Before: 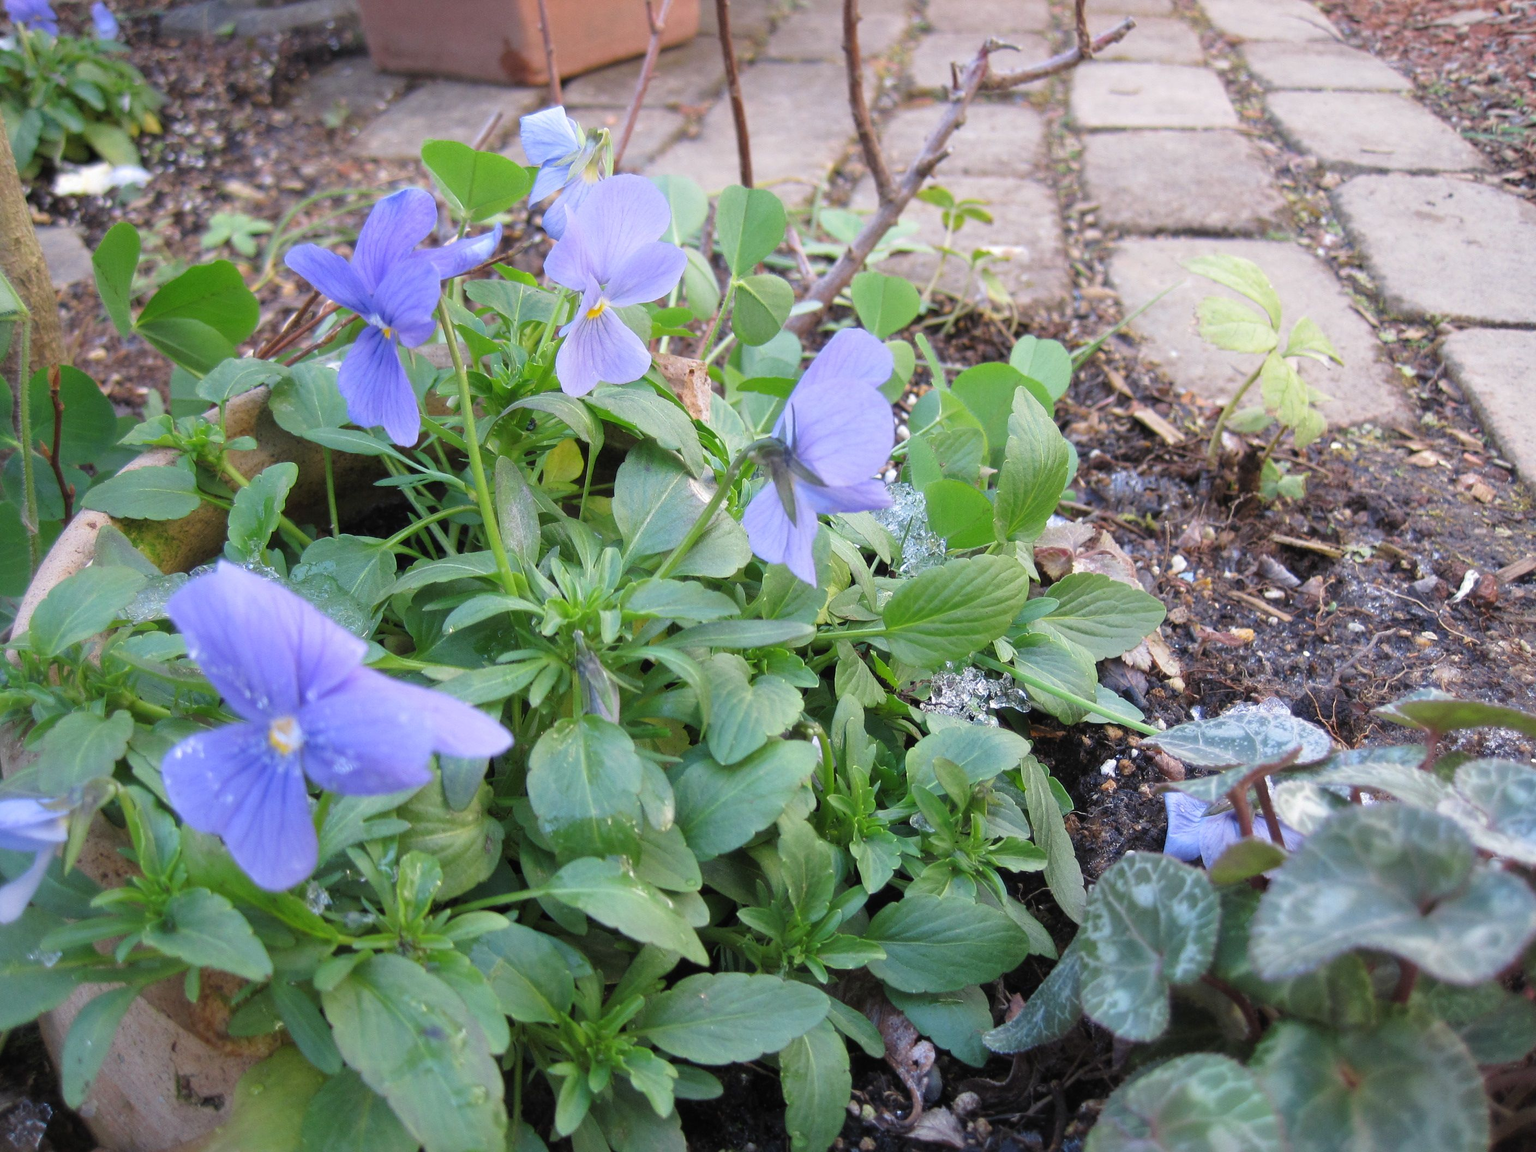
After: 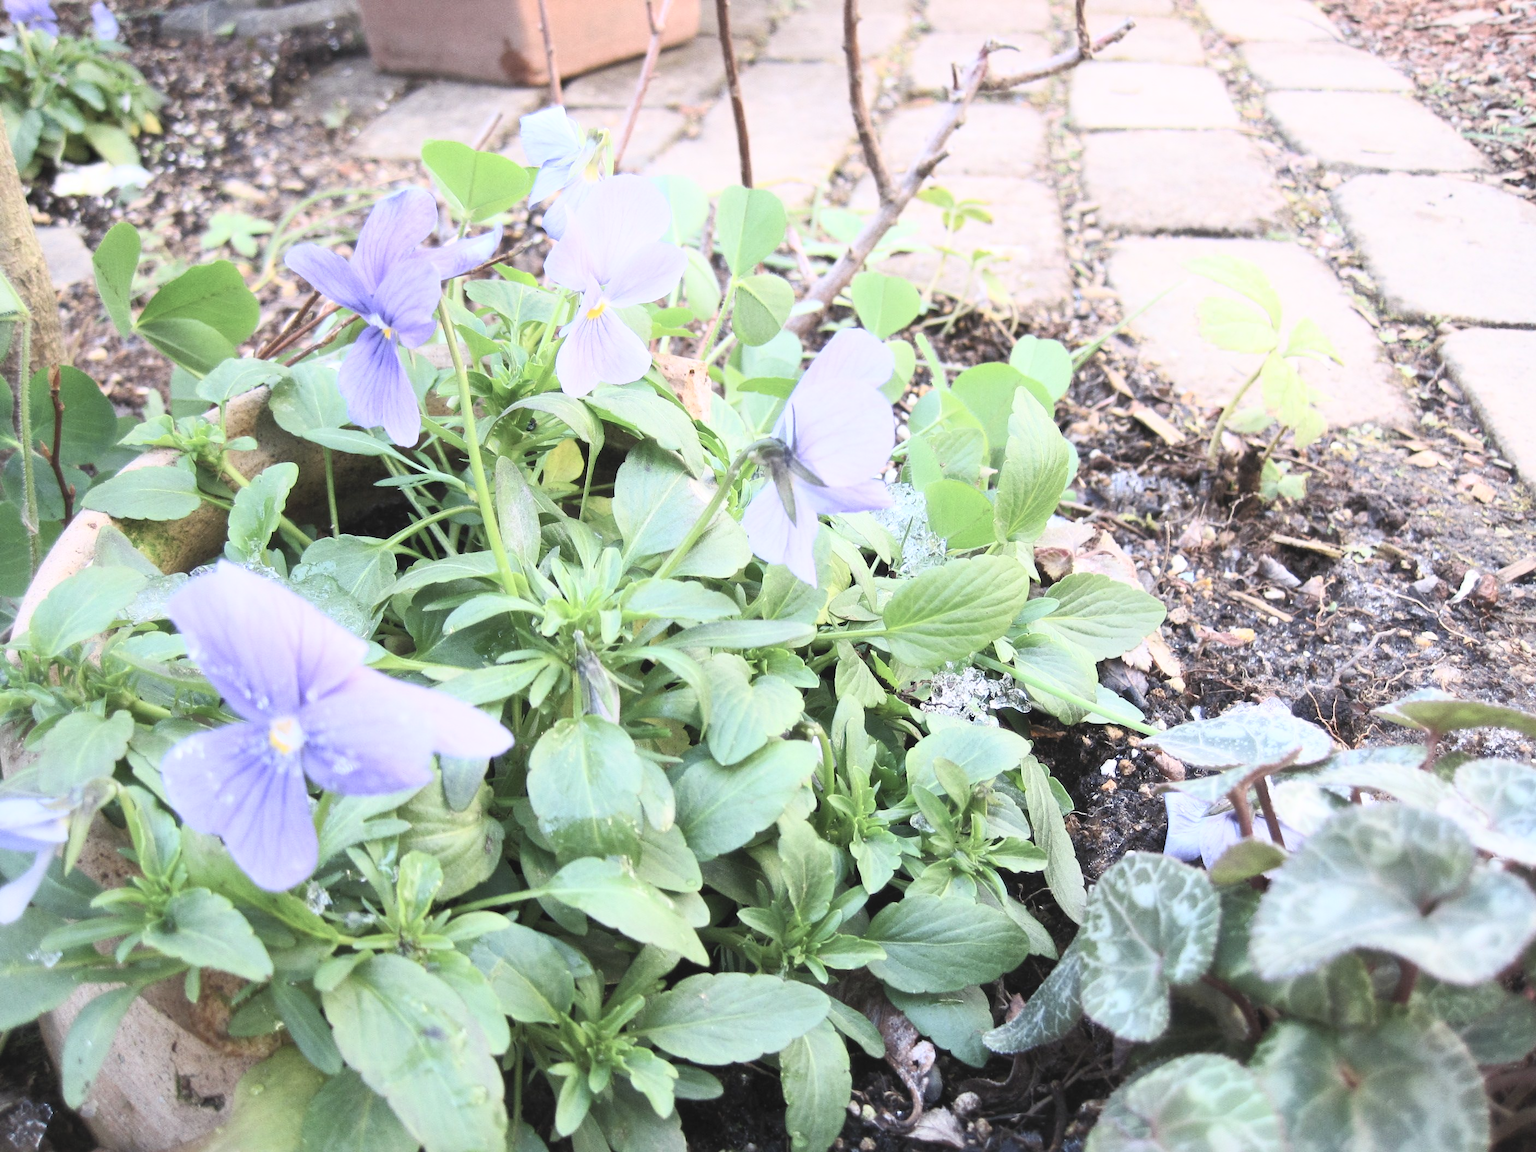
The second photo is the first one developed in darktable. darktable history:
contrast brightness saturation: contrast 0.447, brightness 0.565, saturation -0.207
